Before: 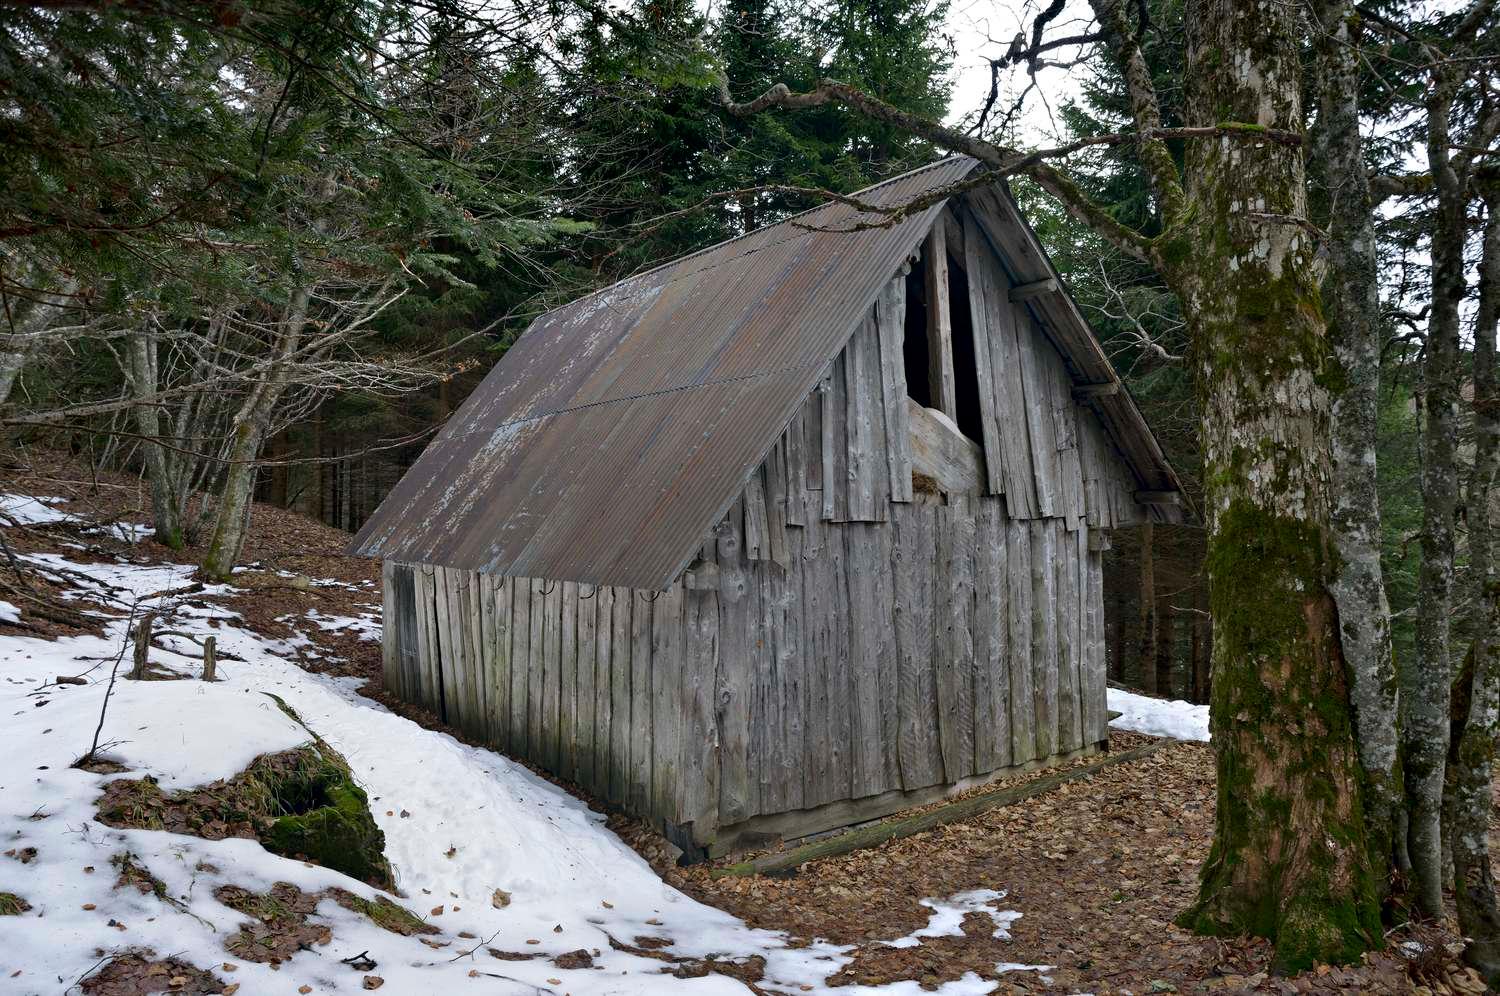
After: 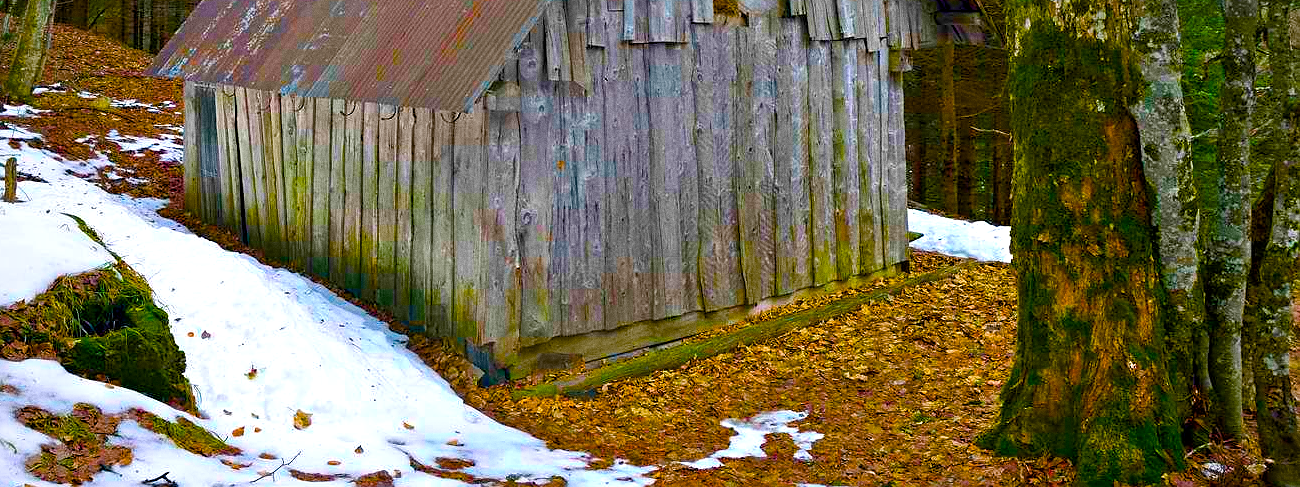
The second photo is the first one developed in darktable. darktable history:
color balance rgb: linear chroma grading › global chroma 25%, perceptual saturation grading › global saturation 45%, perceptual saturation grading › highlights -50%, perceptual saturation grading › shadows 30%, perceptual brilliance grading › global brilliance 18%, global vibrance 40%
crop and rotate: left 13.306%, top 48.129%, bottom 2.928%
sharpen: radius 0.969, amount 0.604
grain: coarseness 0.09 ISO
vignetting: fall-off radius 93.87%
color balance: input saturation 134.34%, contrast -10.04%, contrast fulcrum 19.67%, output saturation 133.51%
